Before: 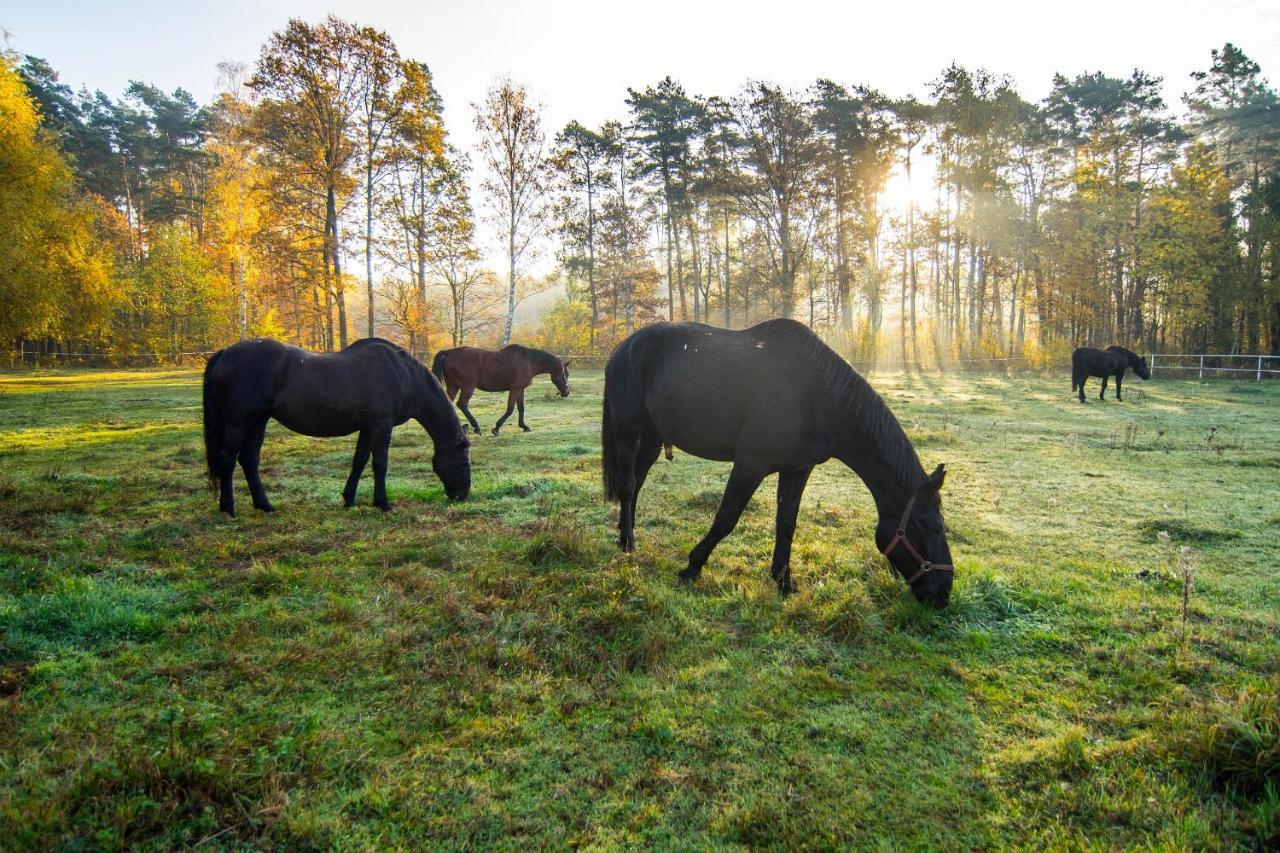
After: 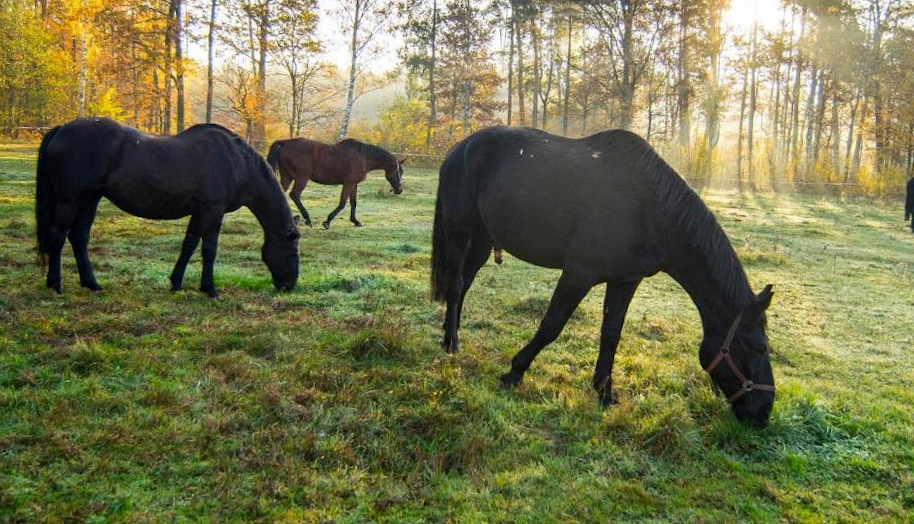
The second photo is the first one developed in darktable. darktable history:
haze removal: adaptive false
crop and rotate: angle -3.56°, left 9.886%, top 20.866%, right 12.122%, bottom 12.069%
